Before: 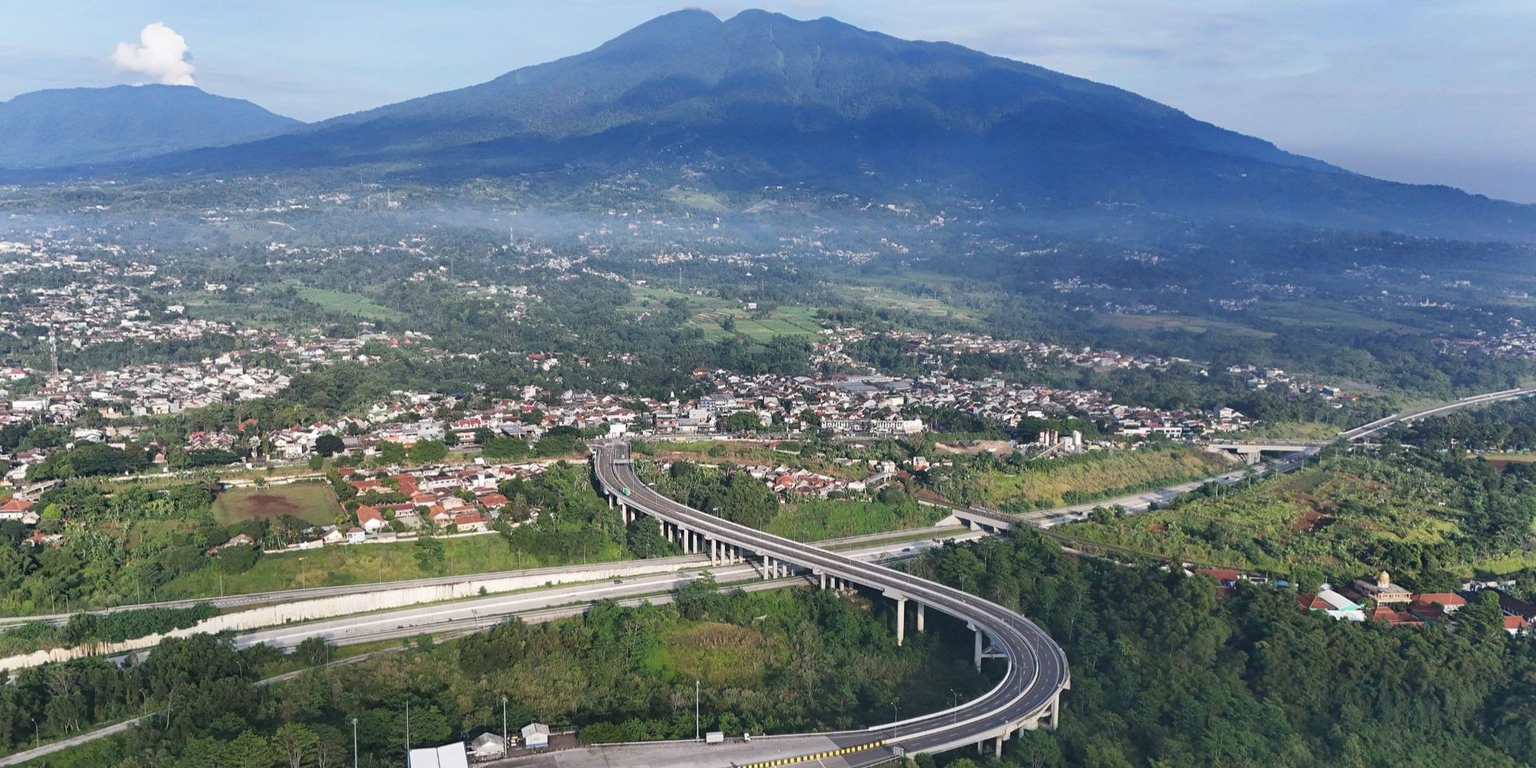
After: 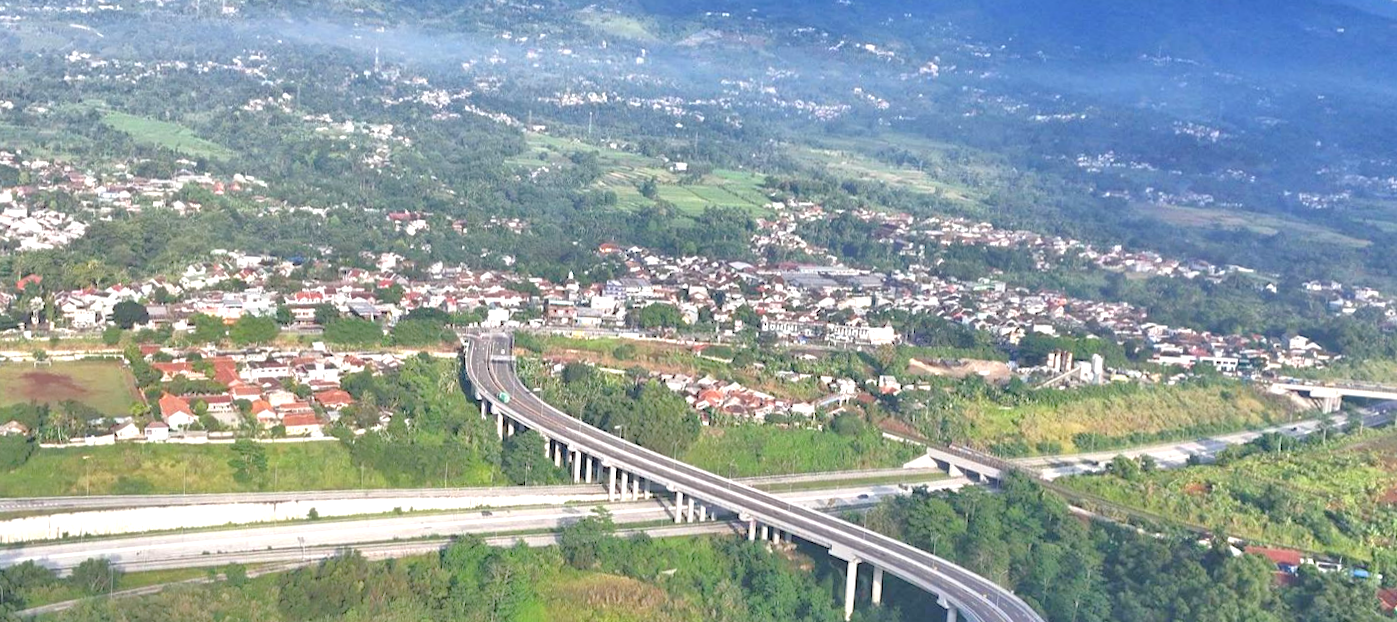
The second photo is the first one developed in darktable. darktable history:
crop and rotate: angle -3.37°, left 9.79%, top 20.73%, right 12.42%, bottom 11.82%
tone equalizer: -7 EV 0.15 EV, -6 EV 0.6 EV, -5 EV 1.15 EV, -4 EV 1.33 EV, -3 EV 1.15 EV, -2 EV 0.6 EV, -1 EV 0.15 EV, mask exposure compensation -0.5 EV
exposure: exposure 0.6 EV, compensate highlight preservation false
rotate and perspective: lens shift (horizontal) -0.055, automatic cropping off
